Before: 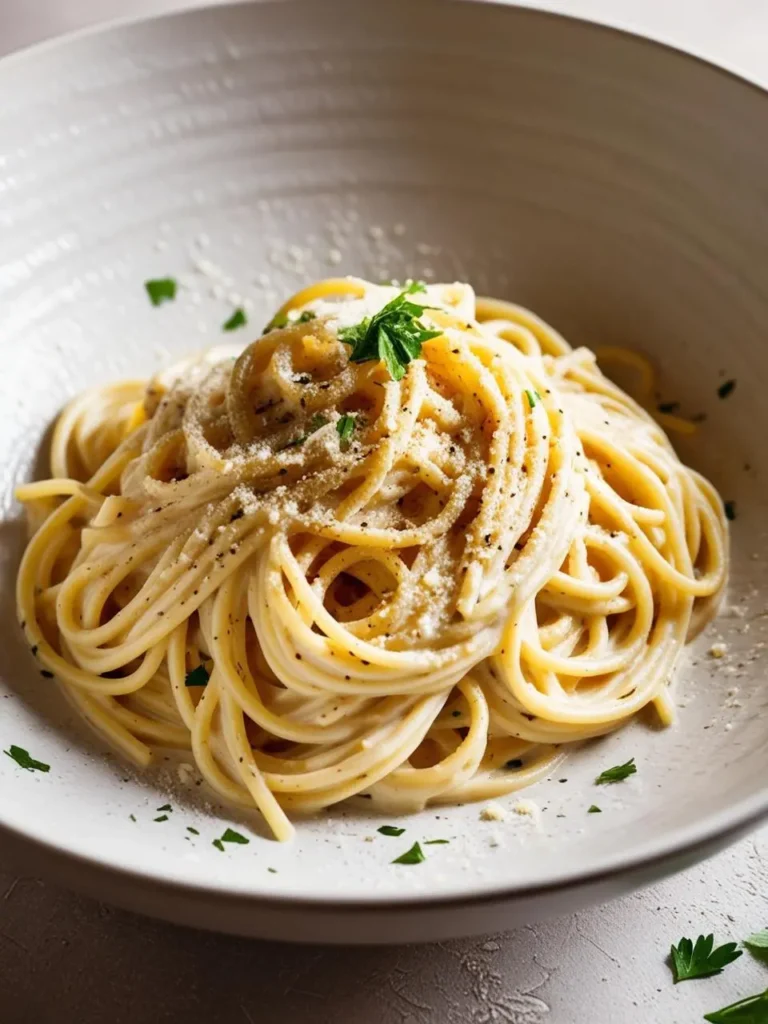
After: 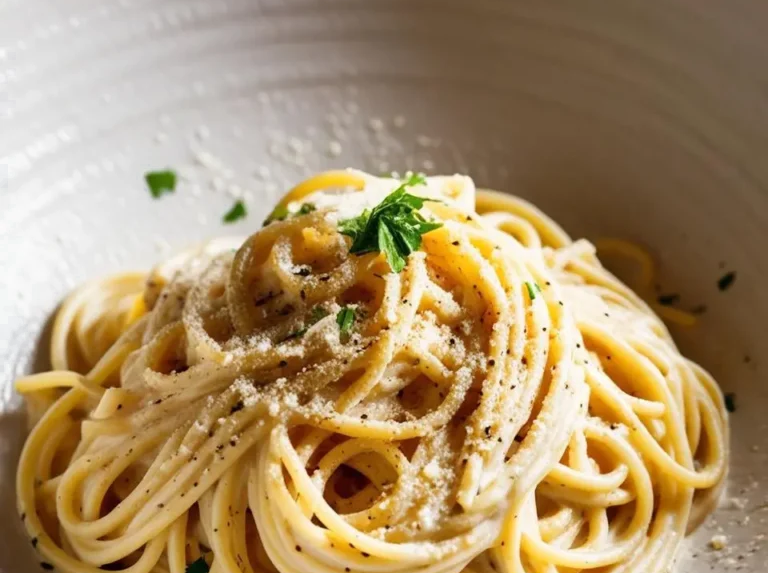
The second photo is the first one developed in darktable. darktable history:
crop and rotate: top 10.574%, bottom 33.418%
color zones: curves: ch0 [(0, 0.497) (0.143, 0.5) (0.286, 0.5) (0.429, 0.483) (0.571, 0.116) (0.714, -0.006) (0.857, 0.28) (1, 0.497)]
